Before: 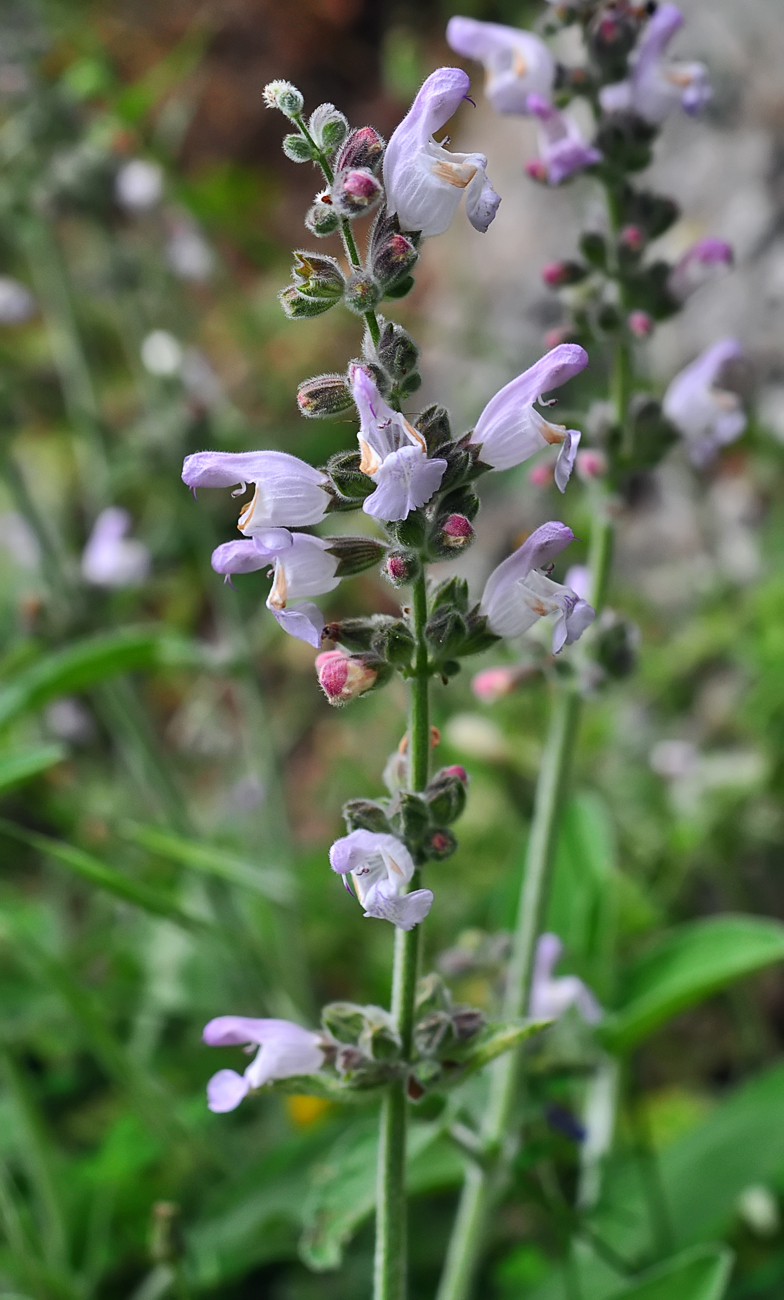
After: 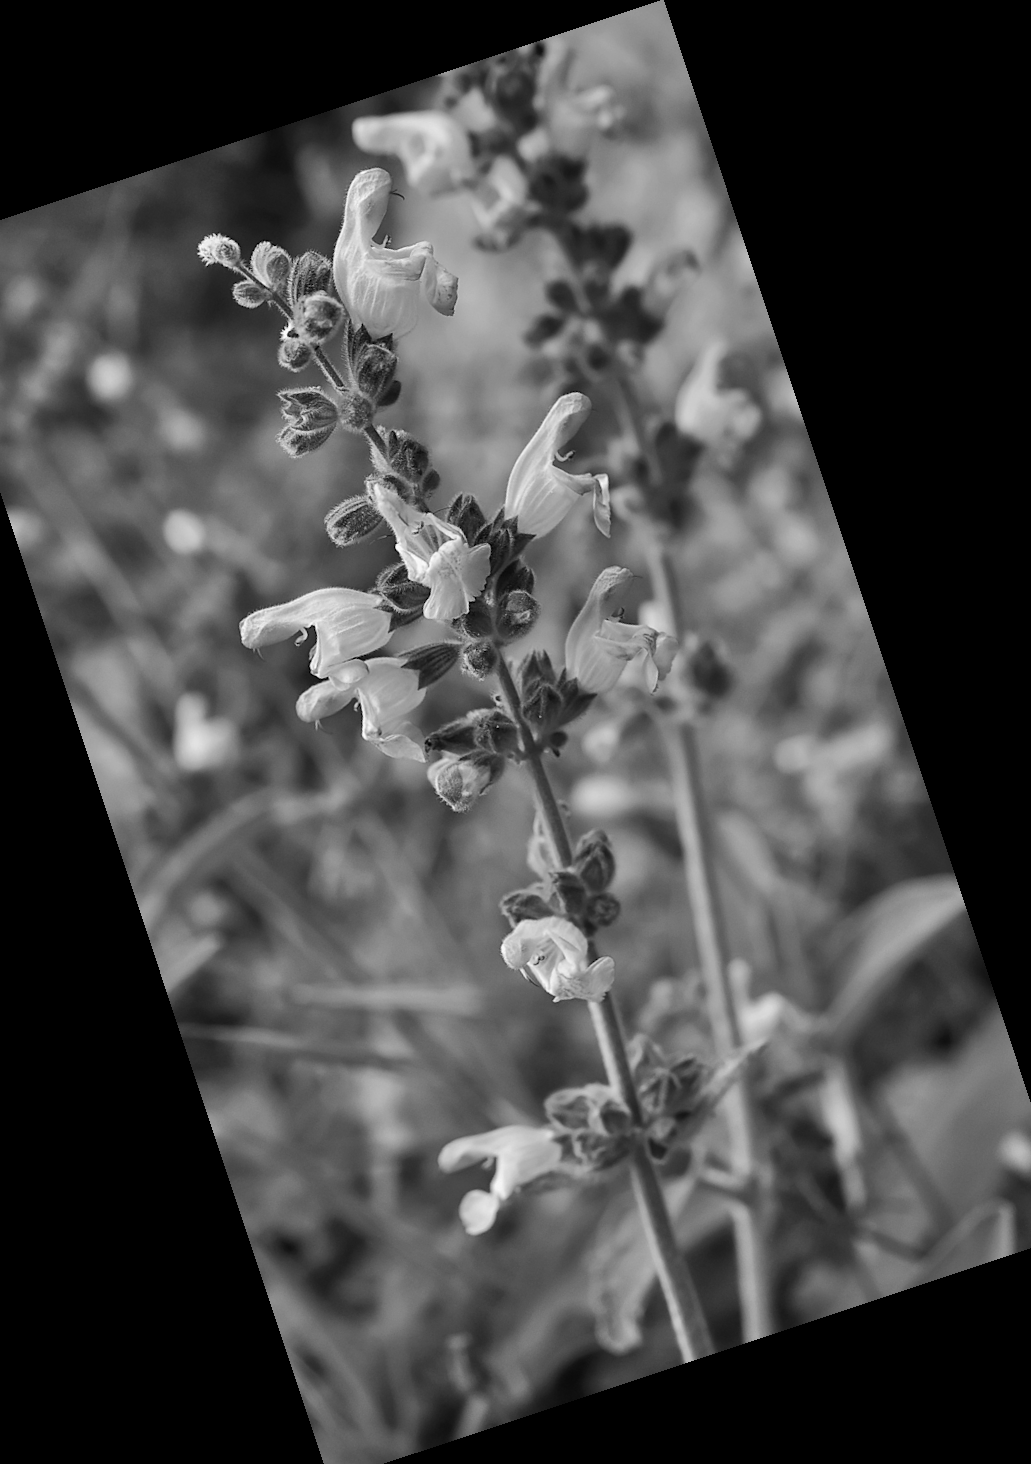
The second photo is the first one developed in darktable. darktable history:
crop and rotate: angle 18.42°, left 6.985%, right 3.633%, bottom 1.107%
contrast brightness saturation: saturation -1
